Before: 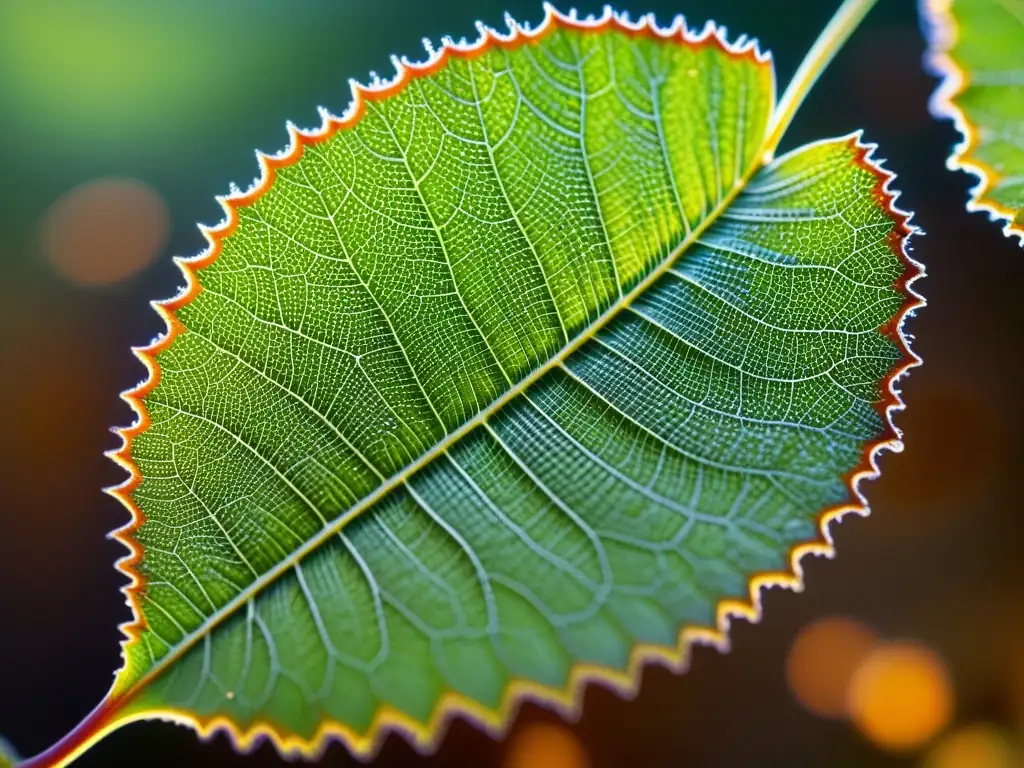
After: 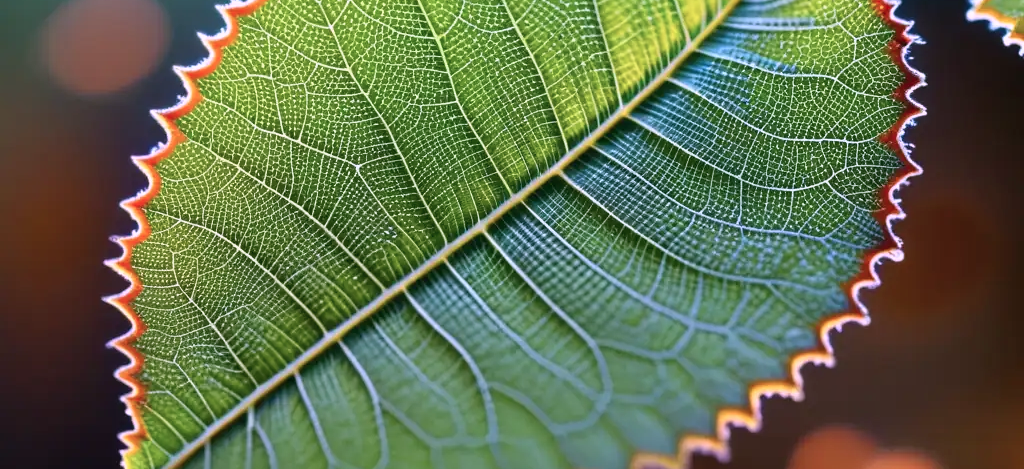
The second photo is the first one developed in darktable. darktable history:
shadows and highlights: shadows 31.17, highlights 1.79, highlights color adjustment 0.694%, soften with gaussian
color correction: highlights a* 15.3, highlights b* -19.98
crop and rotate: top 24.971%, bottom 13.937%
